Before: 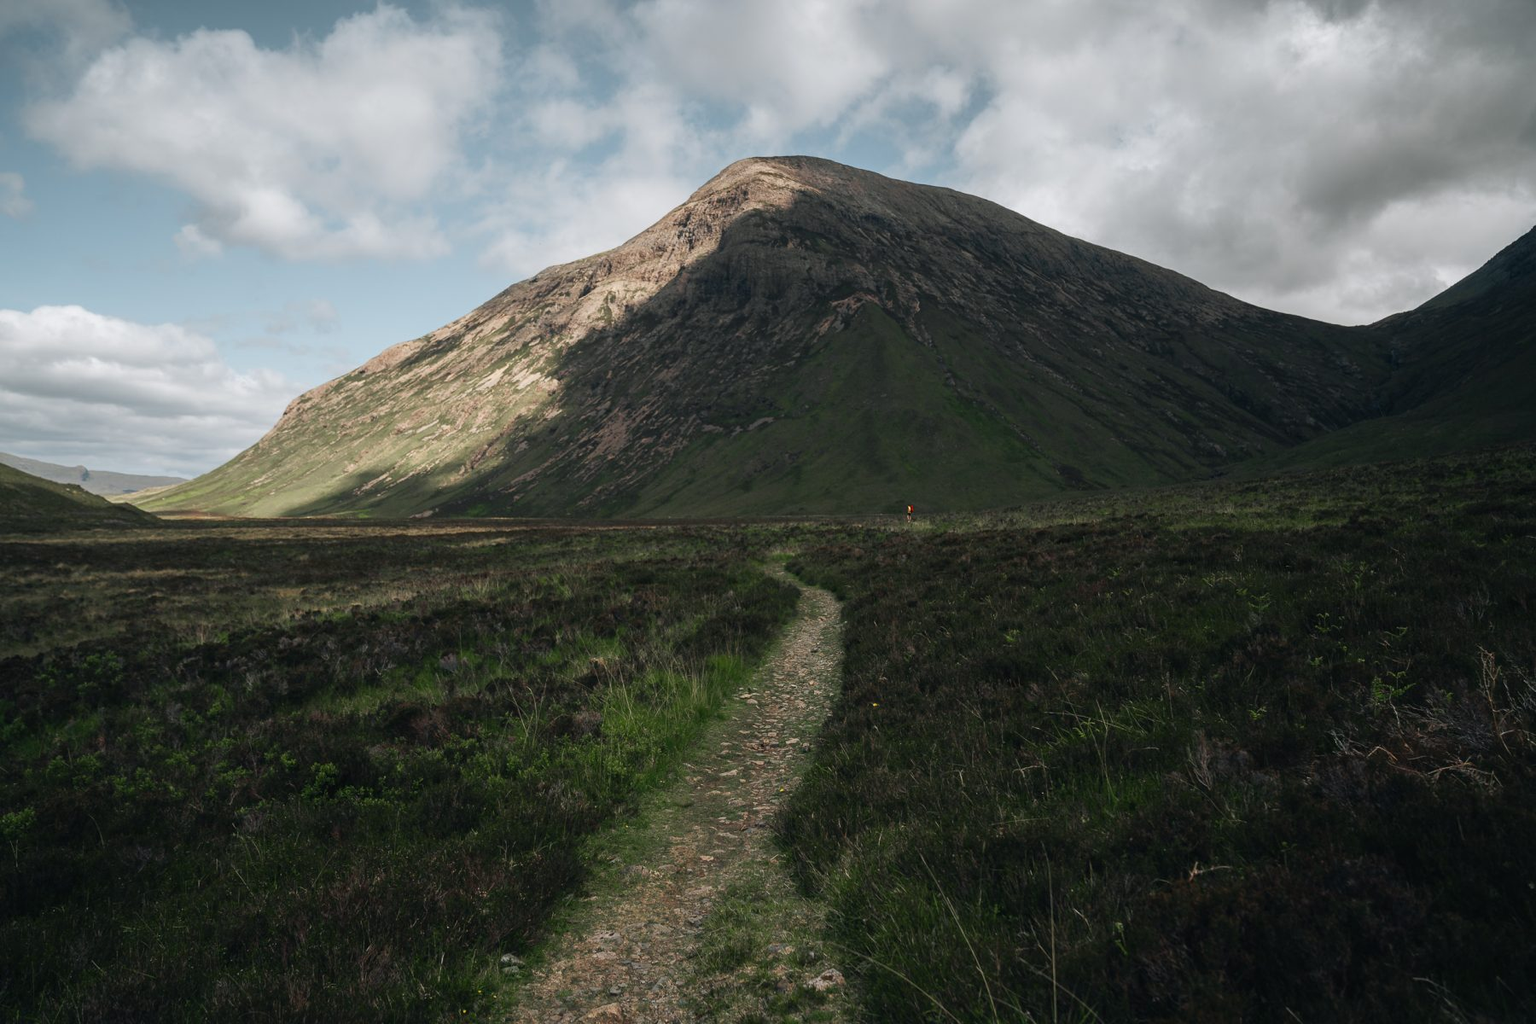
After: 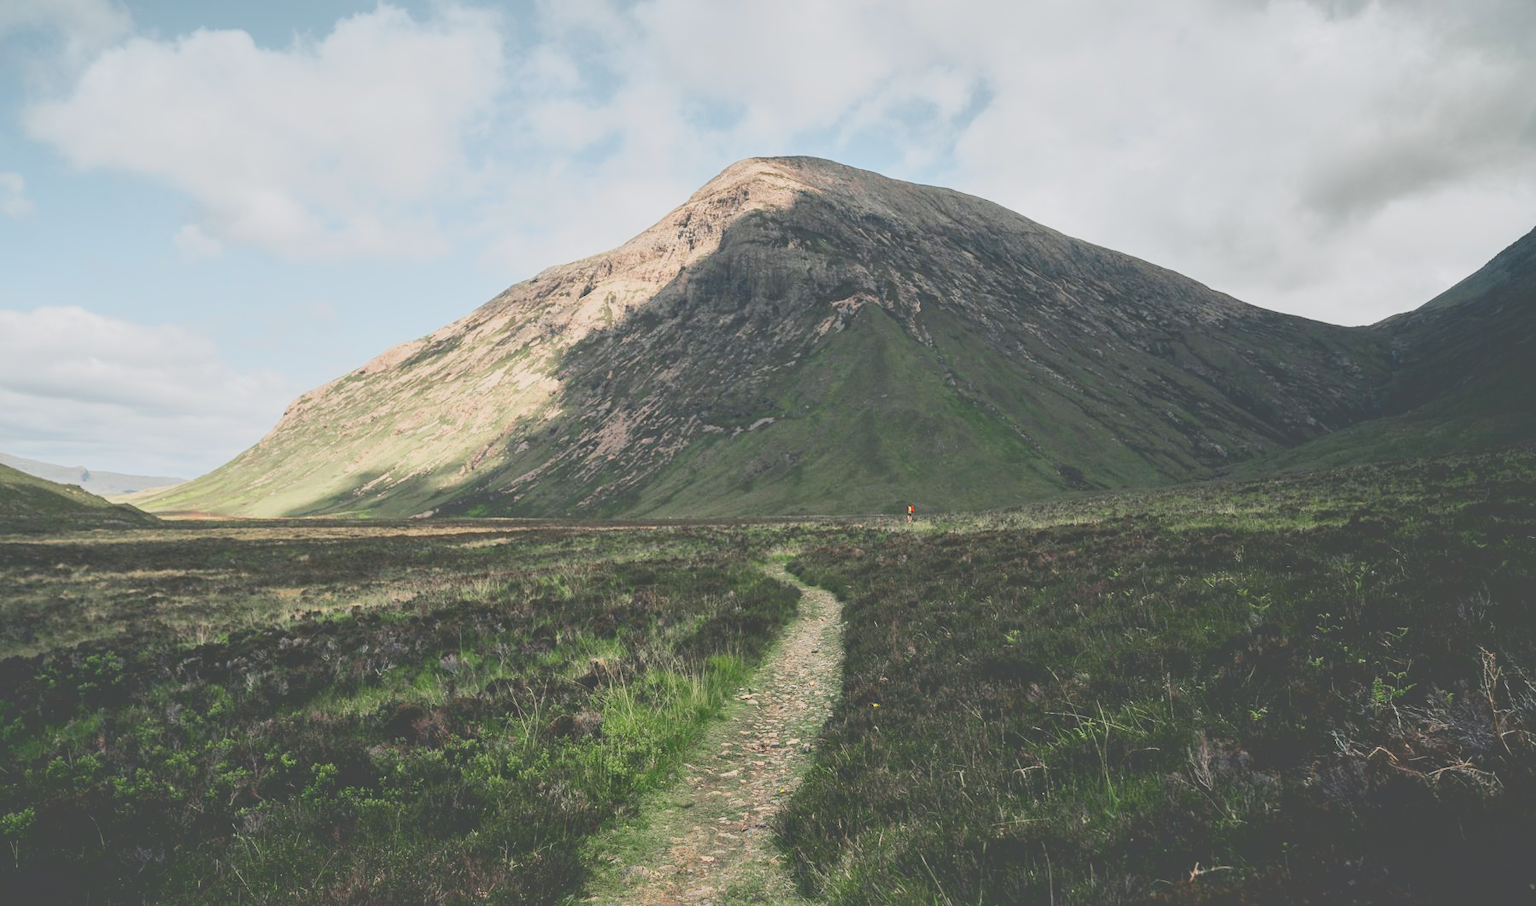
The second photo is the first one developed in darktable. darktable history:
exposure: black level correction 0, exposure 1.1 EV, compensate highlight preservation false
crop and rotate: top 0%, bottom 11.42%
local contrast: mode bilateral grid, contrast 20, coarseness 51, detail 132%, midtone range 0.2
filmic rgb: black relative exposure -6.96 EV, white relative exposure 5.61 EV, hardness 2.87
tone curve: curves: ch0 [(0, 0) (0.003, 0.298) (0.011, 0.298) (0.025, 0.298) (0.044, 0.3) (0.069, 0.302) (0.1, 0.312) (0.136, 0.329) (0.177, 0.354) (0.224, 0.376) (0.277, 0.408) (0.335, 0.453) (0.399, 0.503) (0.468, 0.562) (0.543, 0.623) (0.623, 0.686) (0.709, 0.754) (0.801, 0.825) (0.898, 0.873) (1, 1)], color space Lab, independent channels, preserve colors none
